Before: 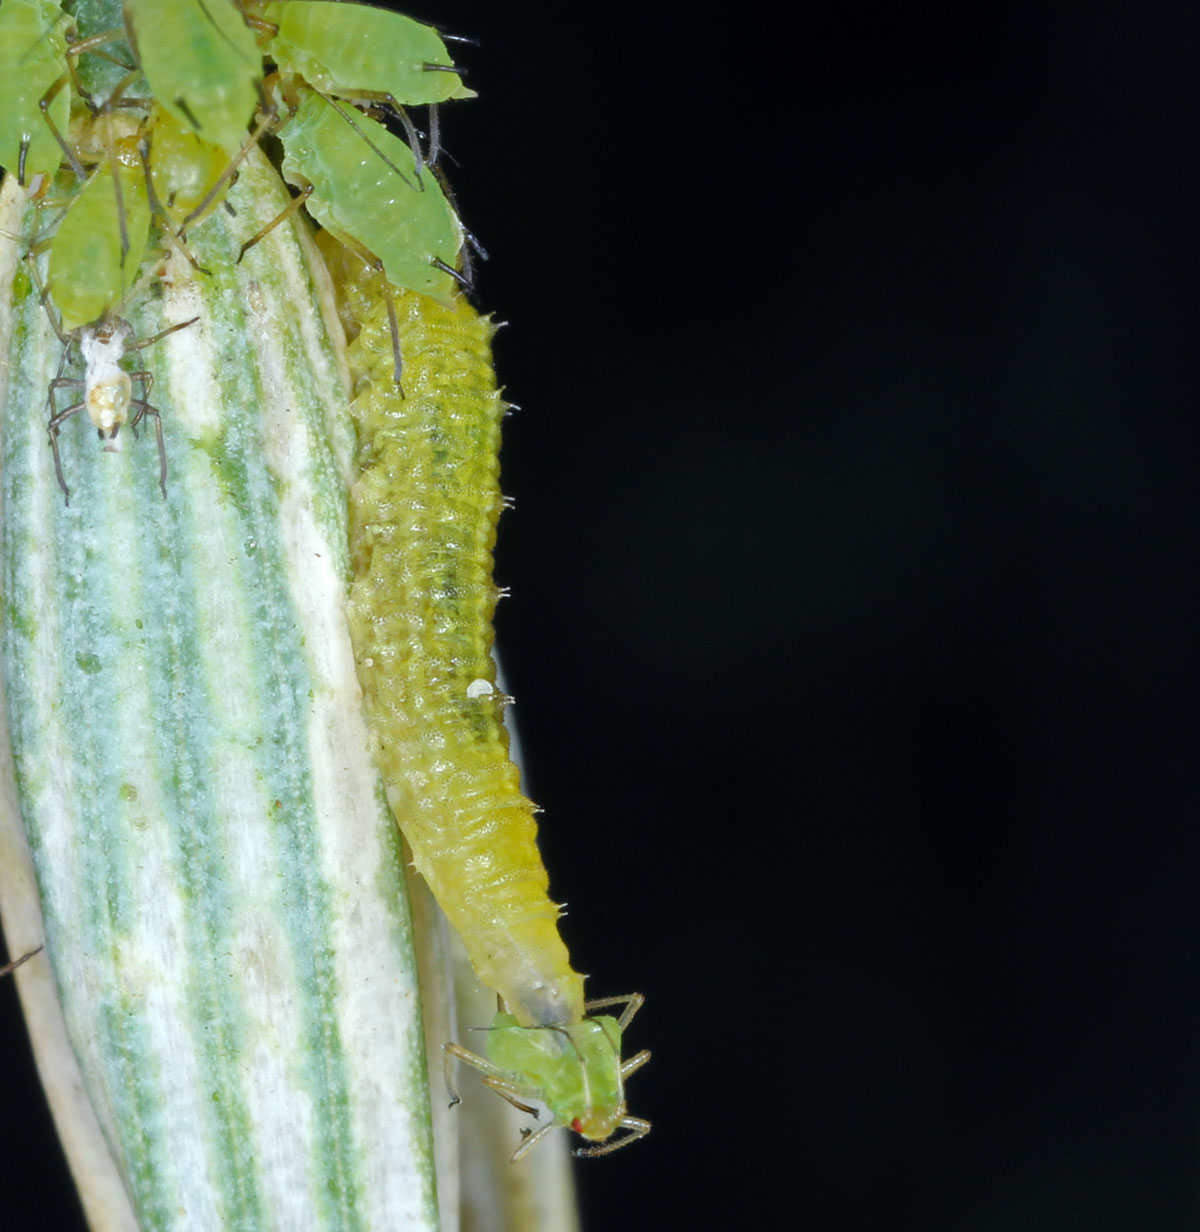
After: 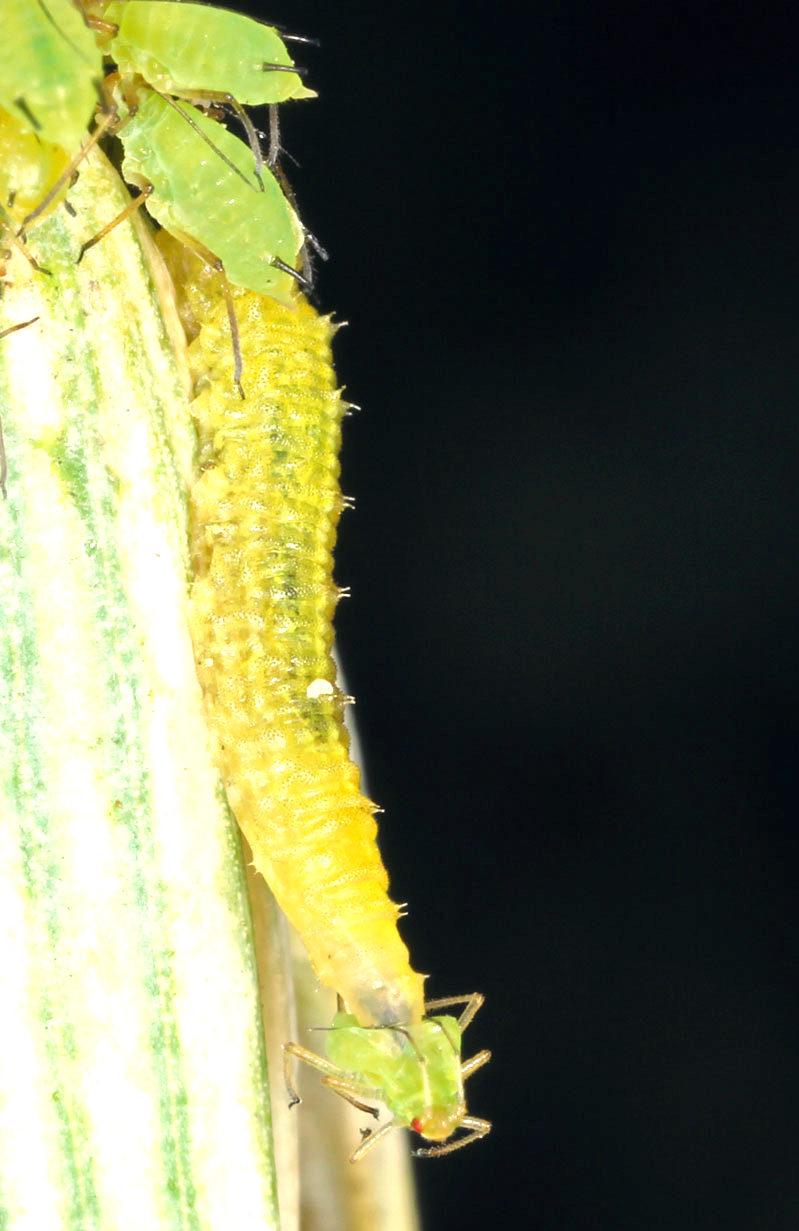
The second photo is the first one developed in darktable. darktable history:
exposure: black level correction 0, exposure 0.95 EV, compensate exposure bias true, compensate highlight preservation false
crop and rotate: left 13.409%, right 19.924%
white balance: red 1.123, blue 0.83
